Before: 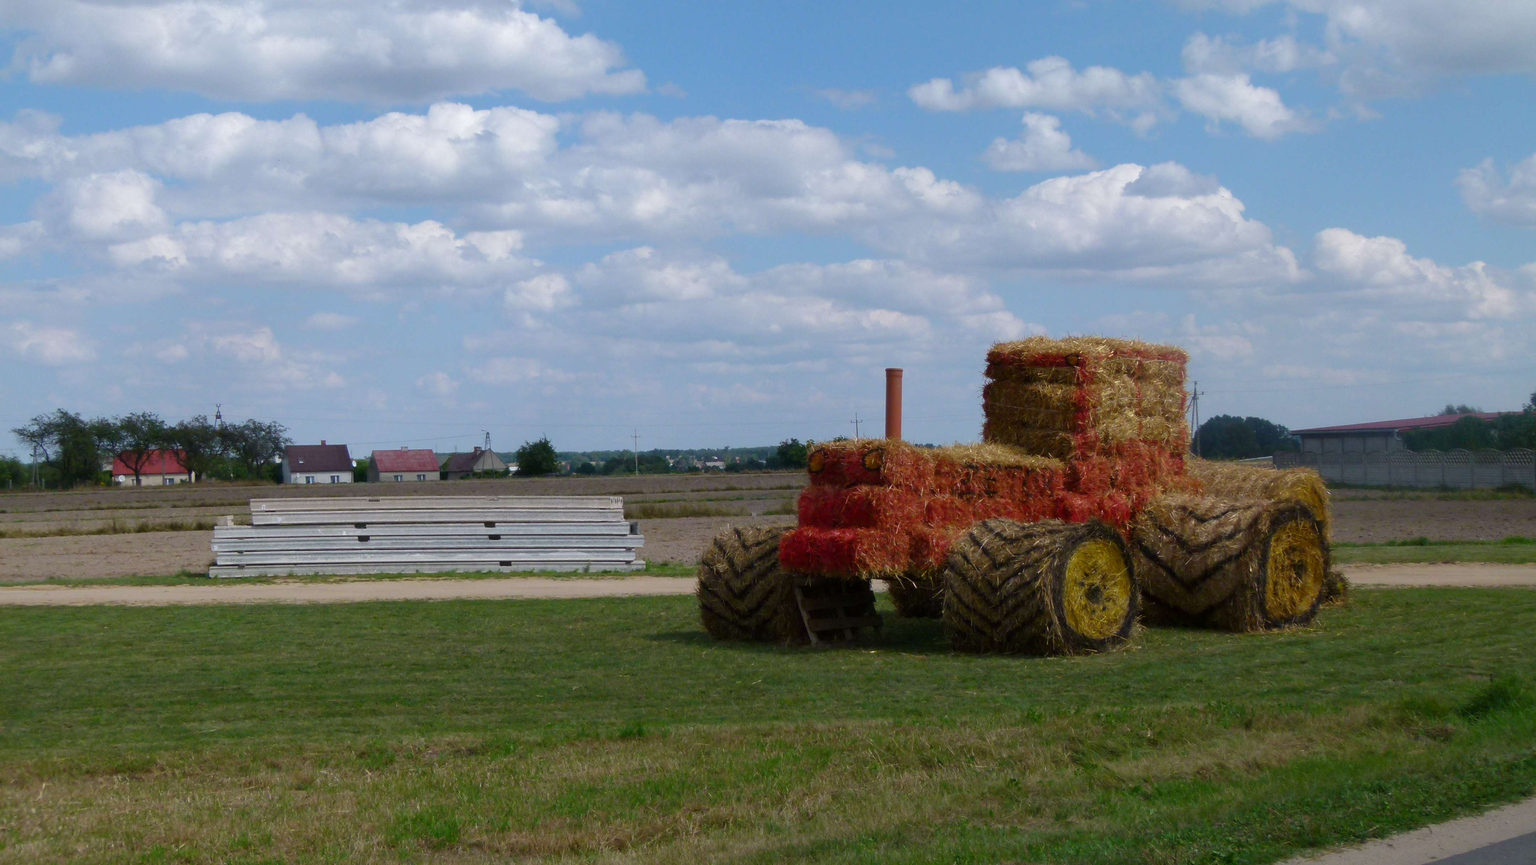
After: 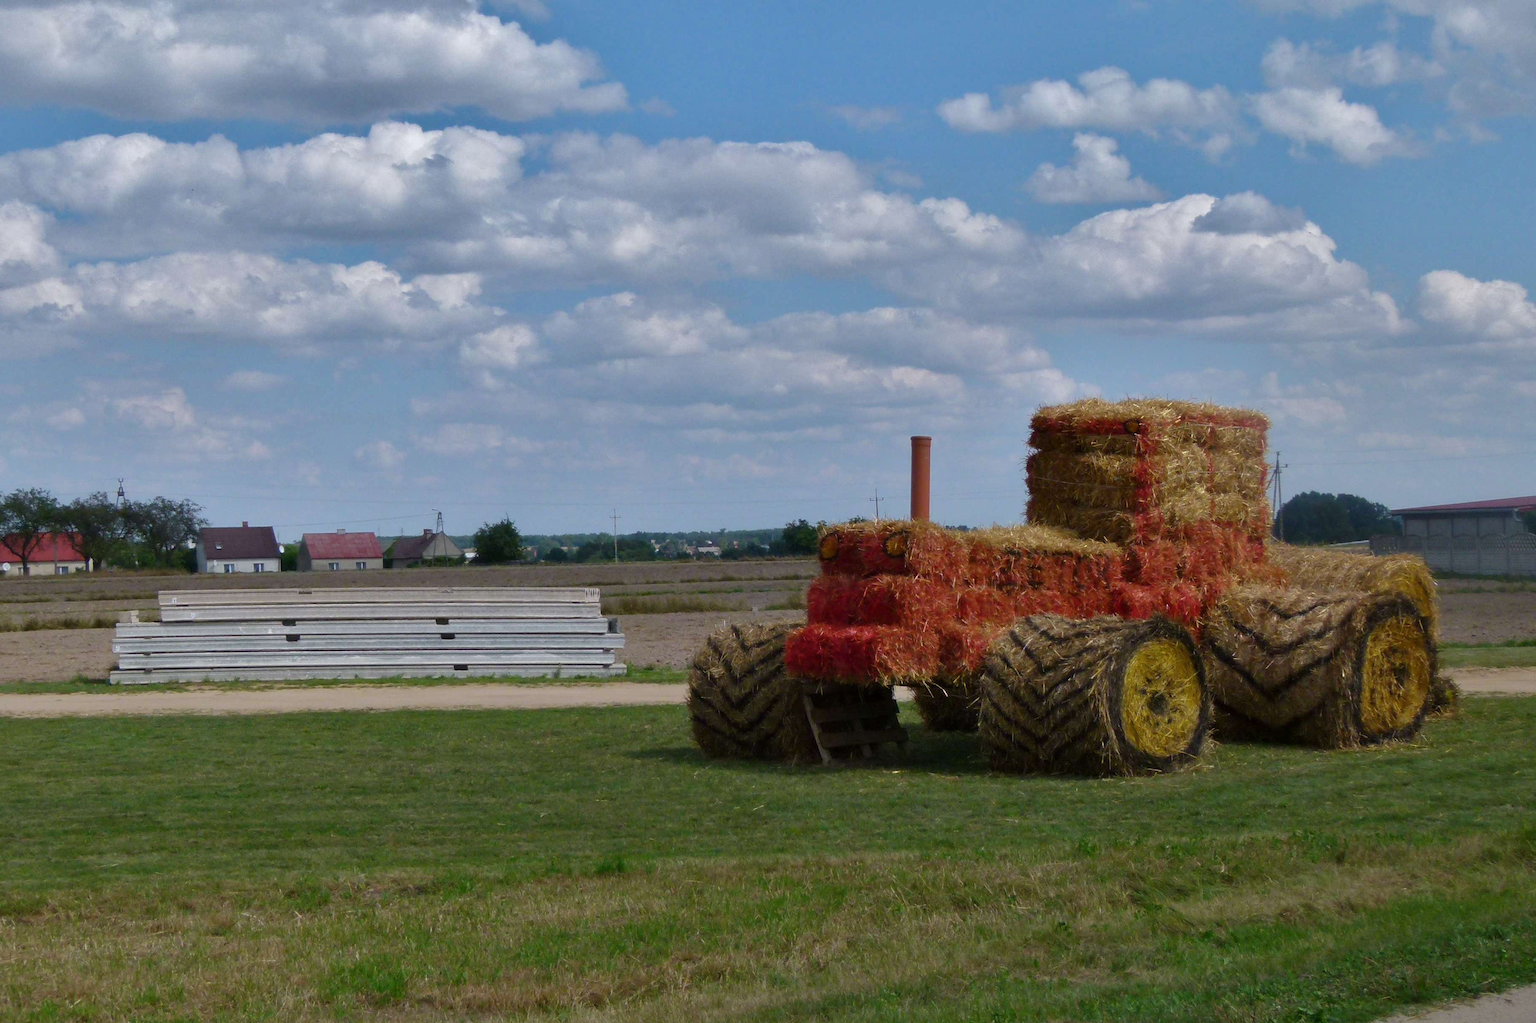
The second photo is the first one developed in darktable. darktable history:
crop: left 7.598%, right 7.873%
shadows and highlights: shadows 30.63, highlights -63.22, shadows color adjustment 98%, highlights color adjustment 58.61%, soften with gaussian
